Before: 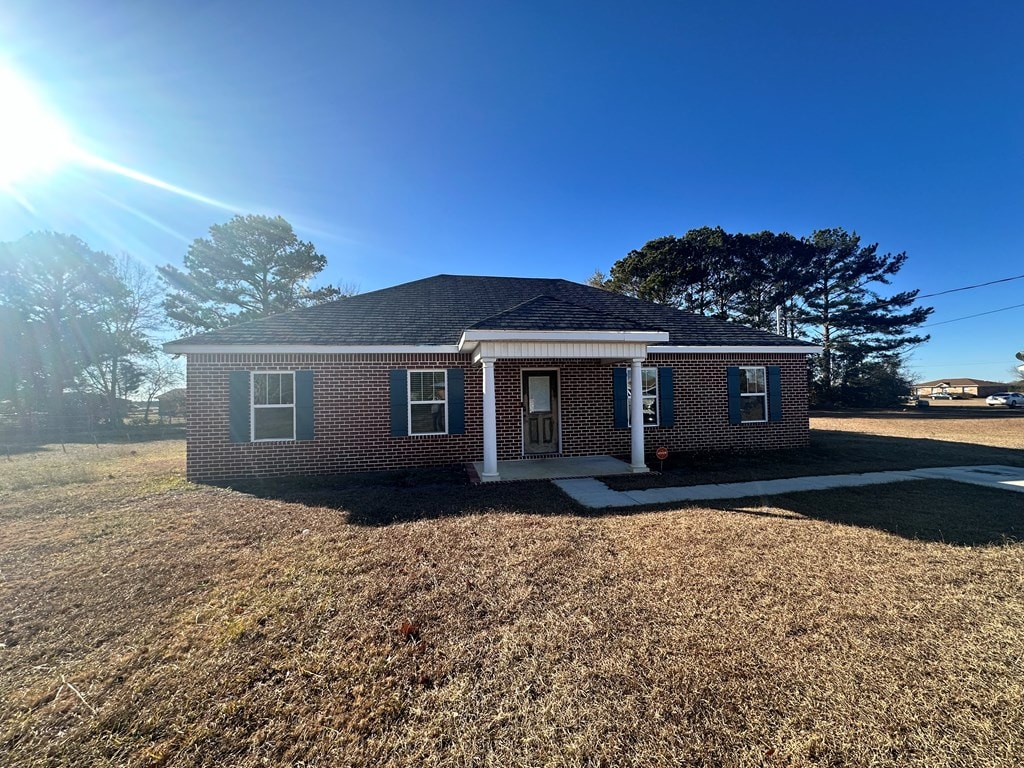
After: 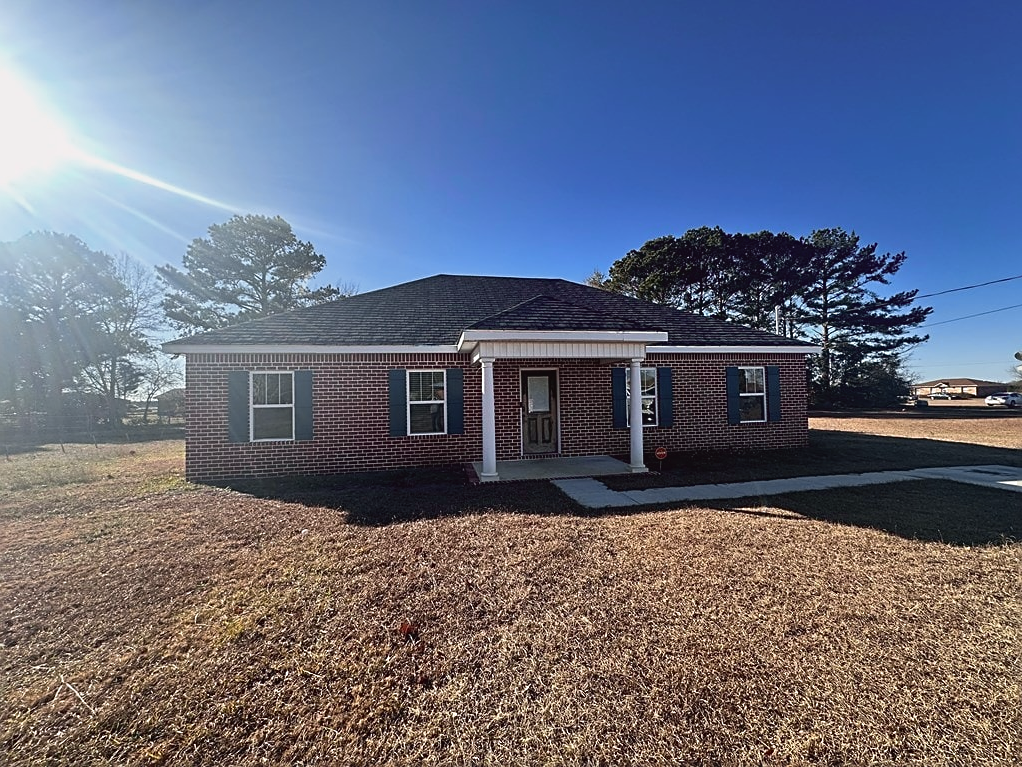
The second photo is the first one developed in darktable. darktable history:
sharpen: on, module defaults
tone curve: curves: ch0 [(0, 0.029) (0.253, 0.237) (1, 0.945)]; ch1 [(0, 0) (0.401, 0.42) (0.442, 0.47) (0.492, 0.498) (0.511, 0.523) (0.557, 0.565) (0.66, 0.683) (1, 1)]; ch2 [(0, 0) (0.394, 0.413) (0.5, 0.5) (0.578, 0.568) (1, 1)], color space Lab, independent channels, preserve colors none
crop and rotate: left 0.159%, bottom 0.013%
